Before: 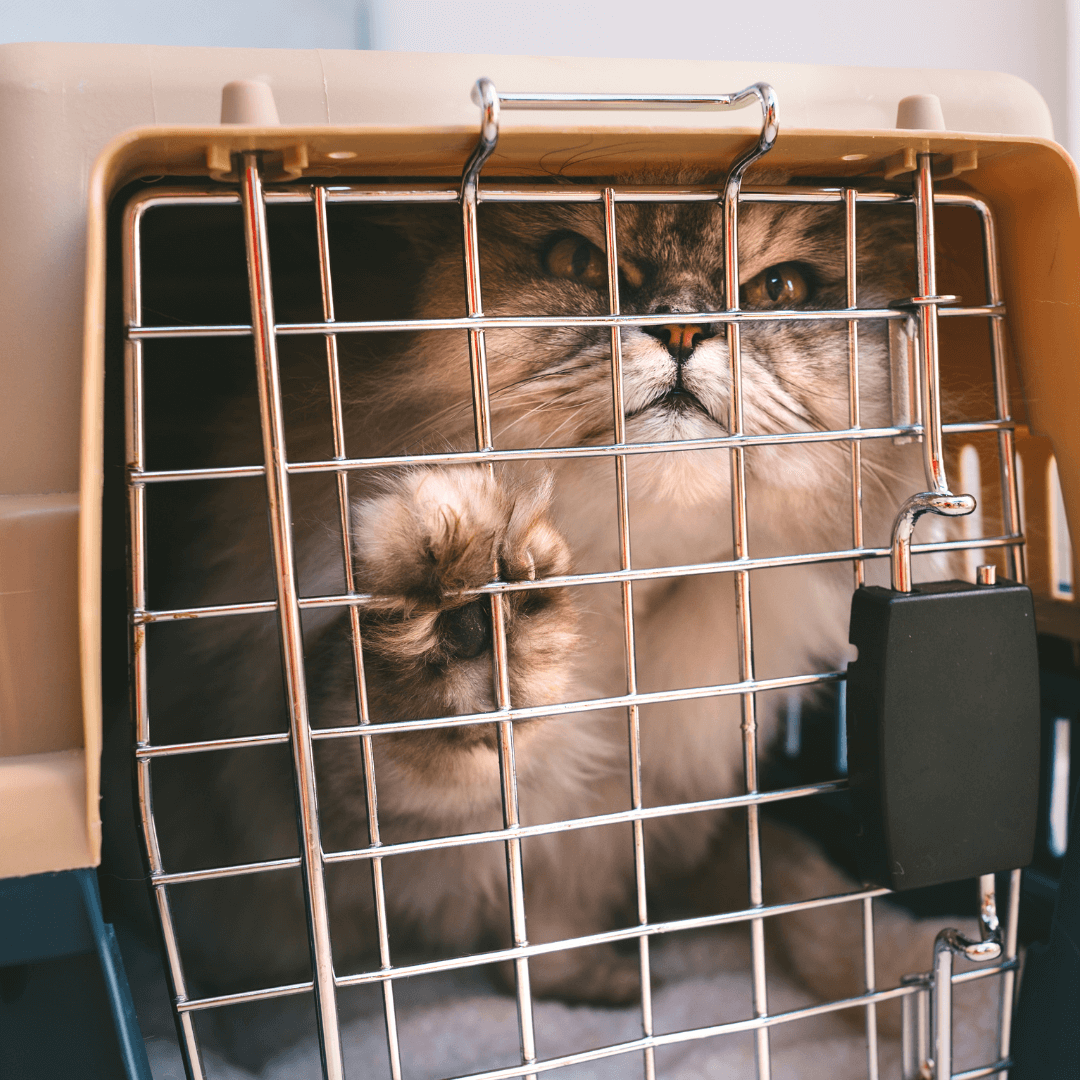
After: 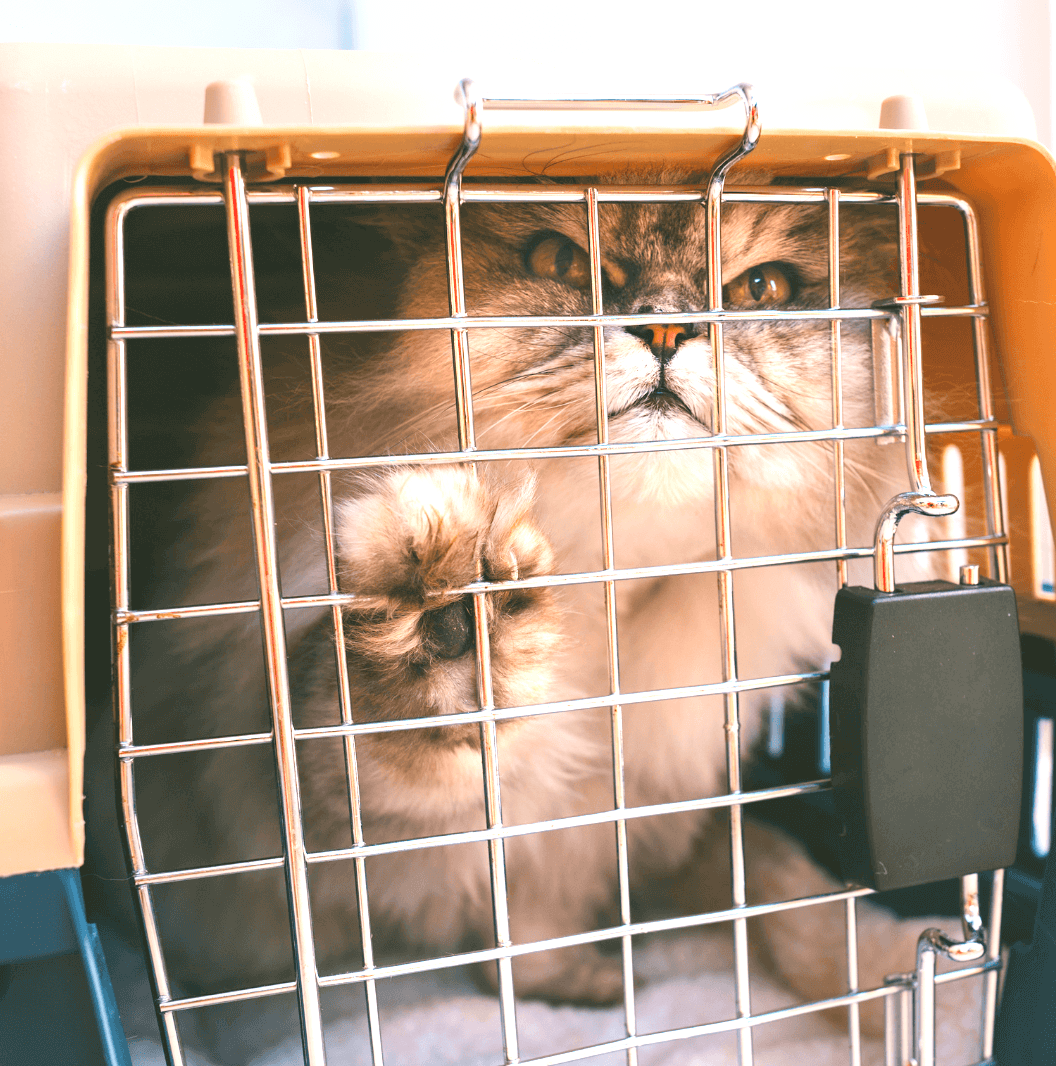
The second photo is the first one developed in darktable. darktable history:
crop and rotate: left 1.613%, right 0.532%, bottom 1.247%
levels: levels [0.036, 0.364, 0.827]
